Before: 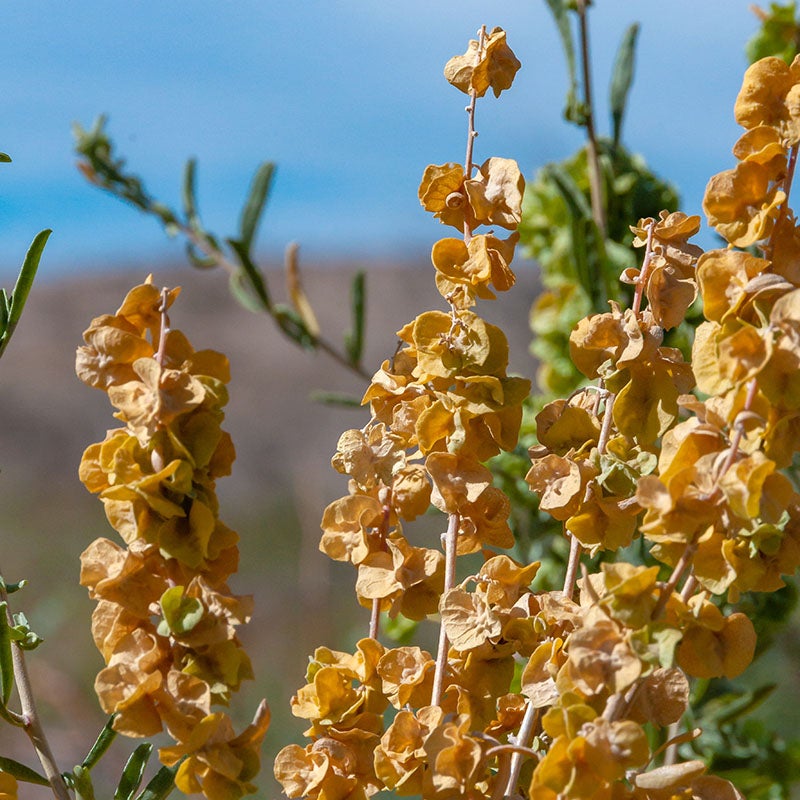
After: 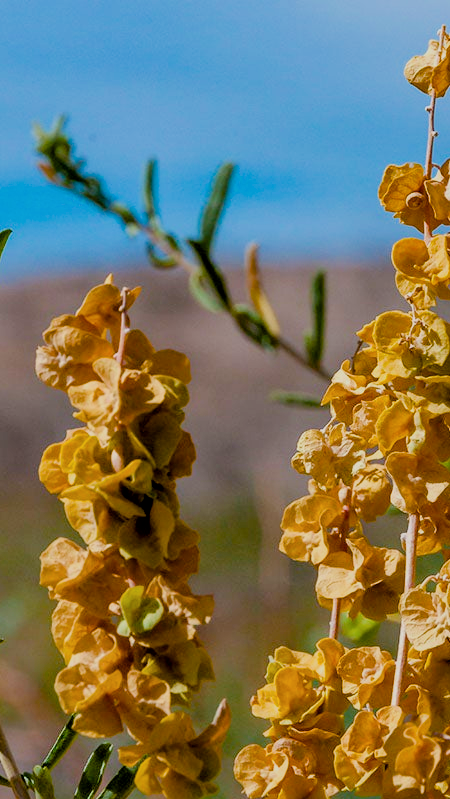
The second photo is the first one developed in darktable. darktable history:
local contrast: mode bilateral grid, contrast 20, coarseness 50, detail 120%, midtone range 0.2
crop: left 5.114%, right 38.589%
color balance rgb: perceptual saturation grading › global saturation 20%, perceptual saturation grading › highlights -25%, perceptual saturation grading › shadows 25%, global vibrance 50%
filmic rgb: black relative exposure -4.38 EV, white relative exposure 4.56 EV, hardness 2.37, contrast 1.05
